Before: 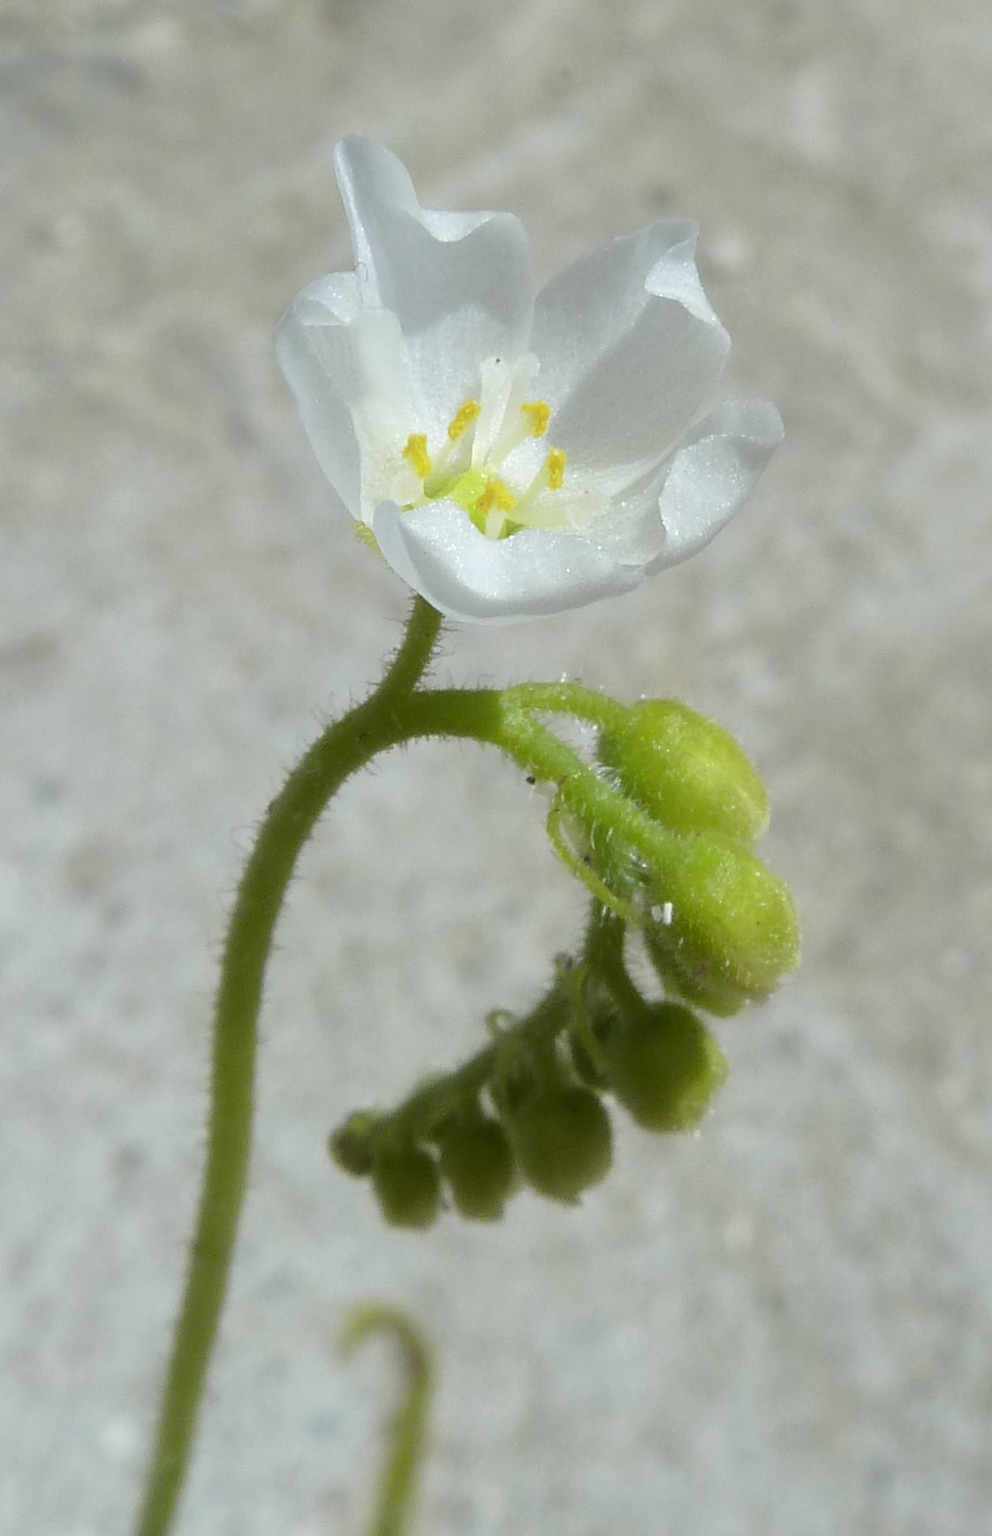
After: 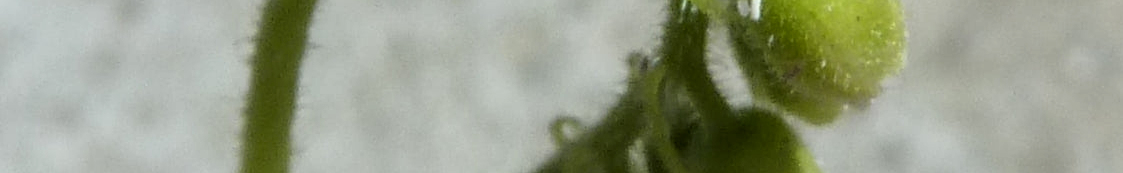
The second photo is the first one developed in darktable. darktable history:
tone equalizer: on, module defaults
filmic rgb: black relative exposure -12.8 EV, white relative exposure 2.8 EV, threshold 3 EV, target black luminance 0%, hardness 8.54, latitude 70.41%, contrast 1.133, shadows ↔ highlights balance -0.395%, color science v4 (2020), enable highlight reconstruction true
local contrast: on, module defaults
crop and rotate: top 59.084%, bottom 30.916%
